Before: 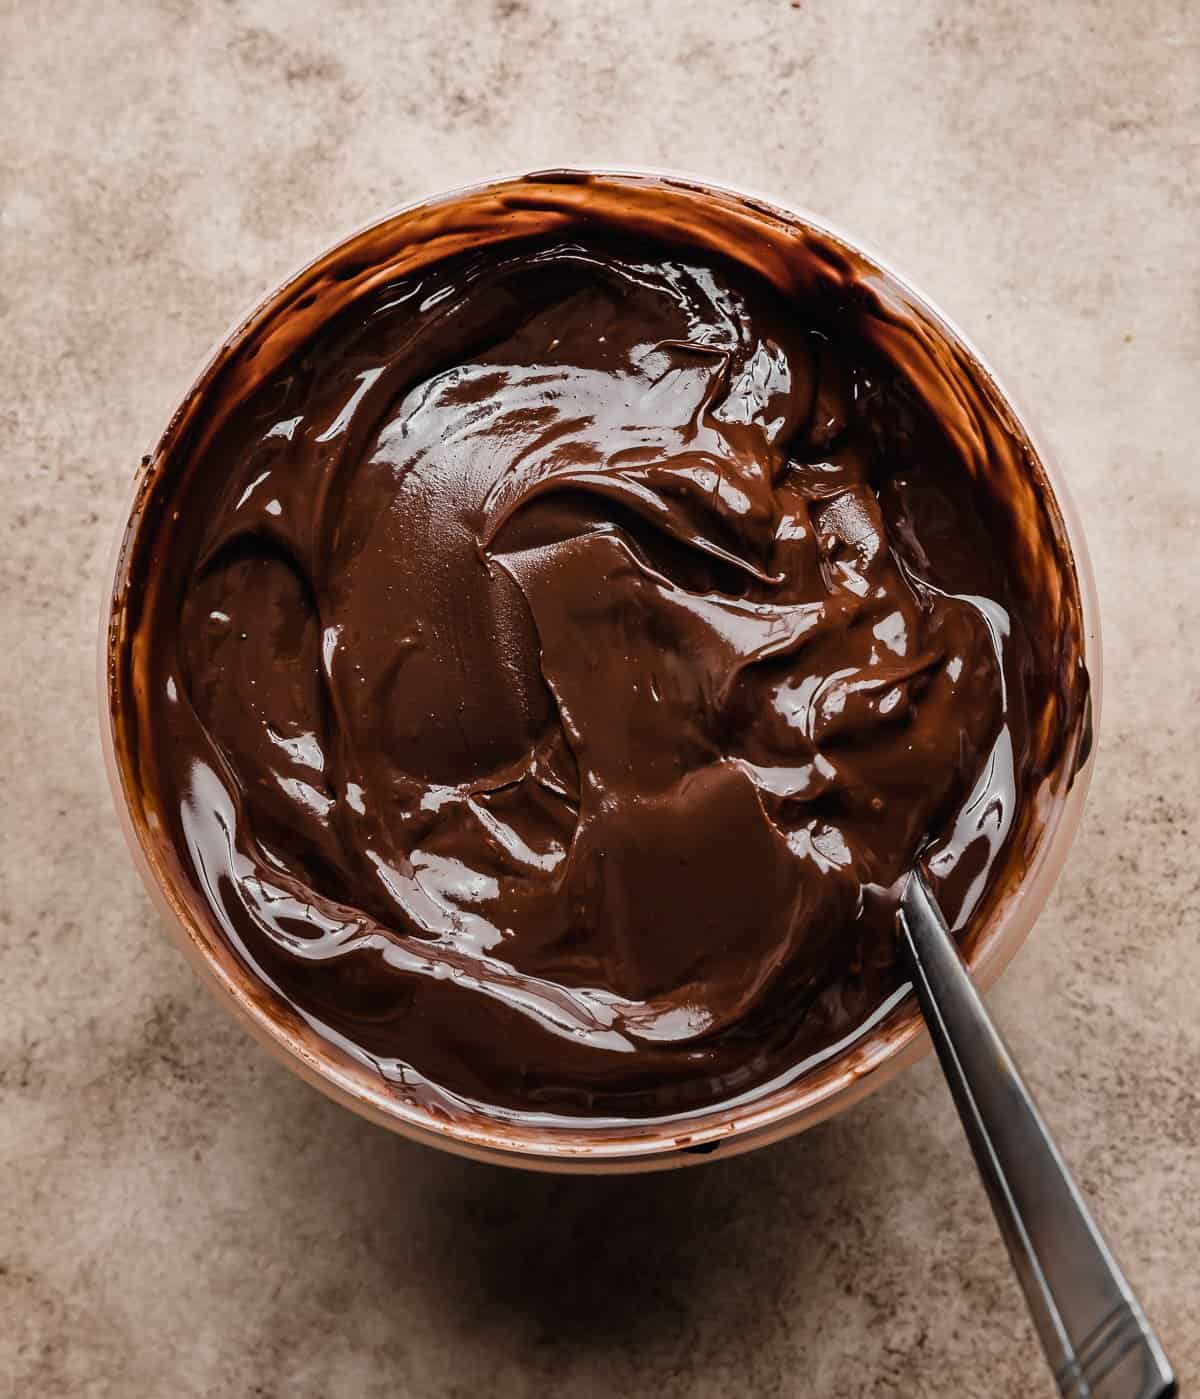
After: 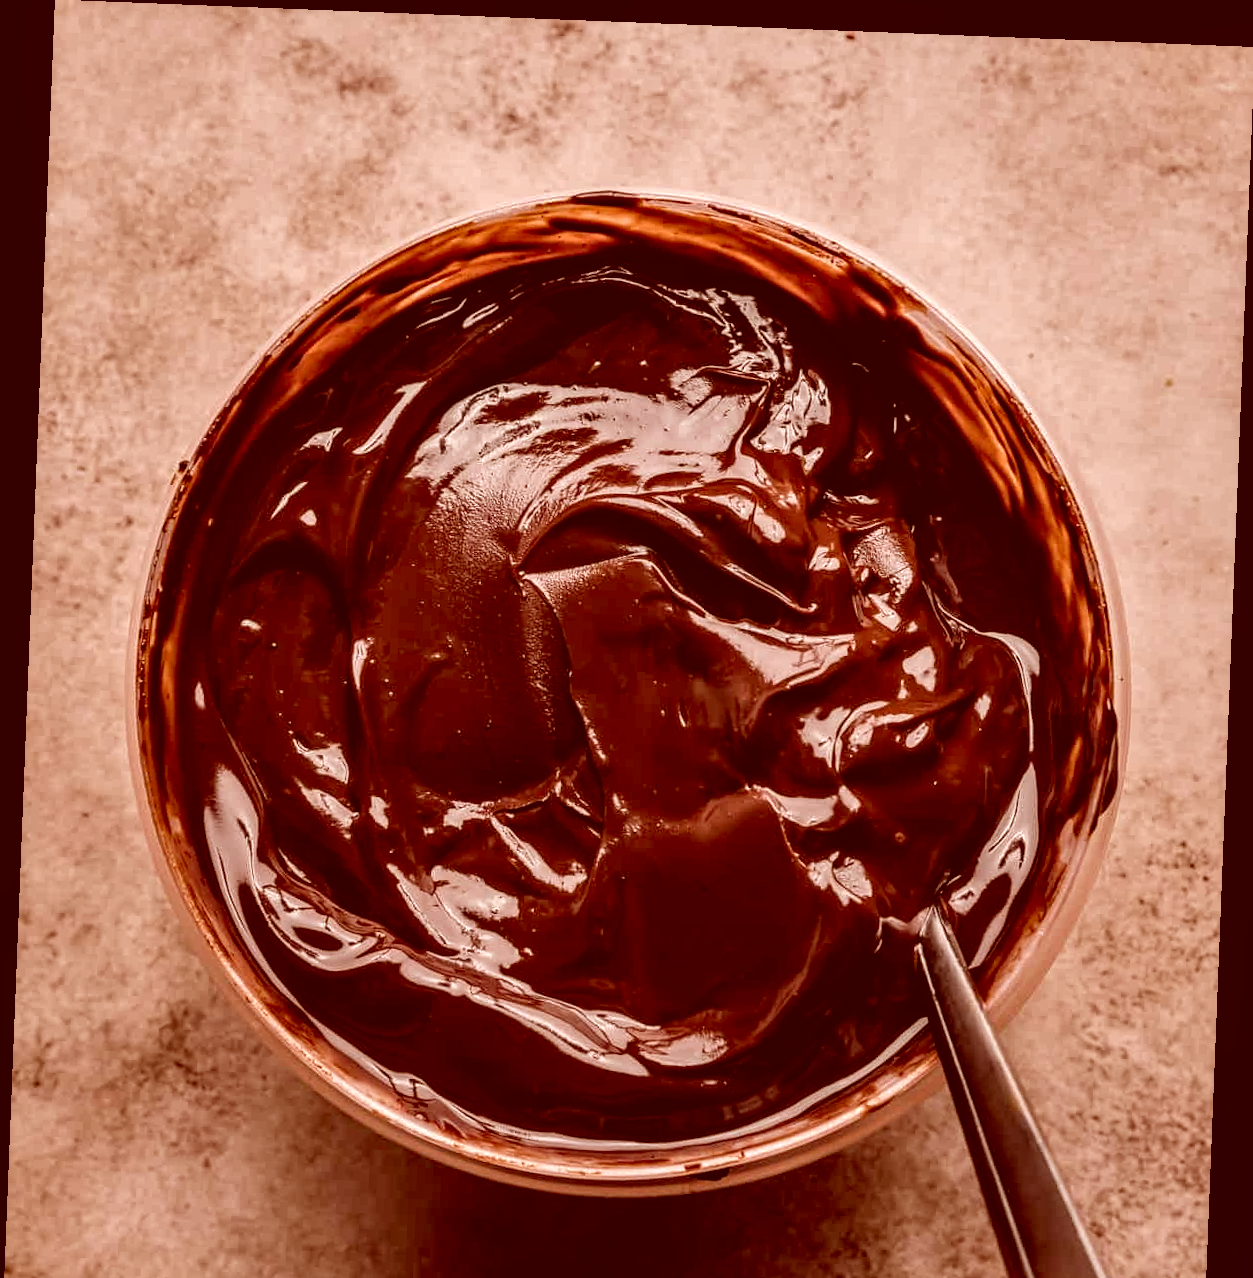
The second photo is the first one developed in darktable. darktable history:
color correction: highlights a* 9.03, highlights b* 8.71, shadows a* 40, shadows b* 40, saturation 0.8
rotate and perspective: rotation 2.27°, automatic cropping off
local contrast: detail 142%
crop and rotate: top 0%, bottom 11.49%
